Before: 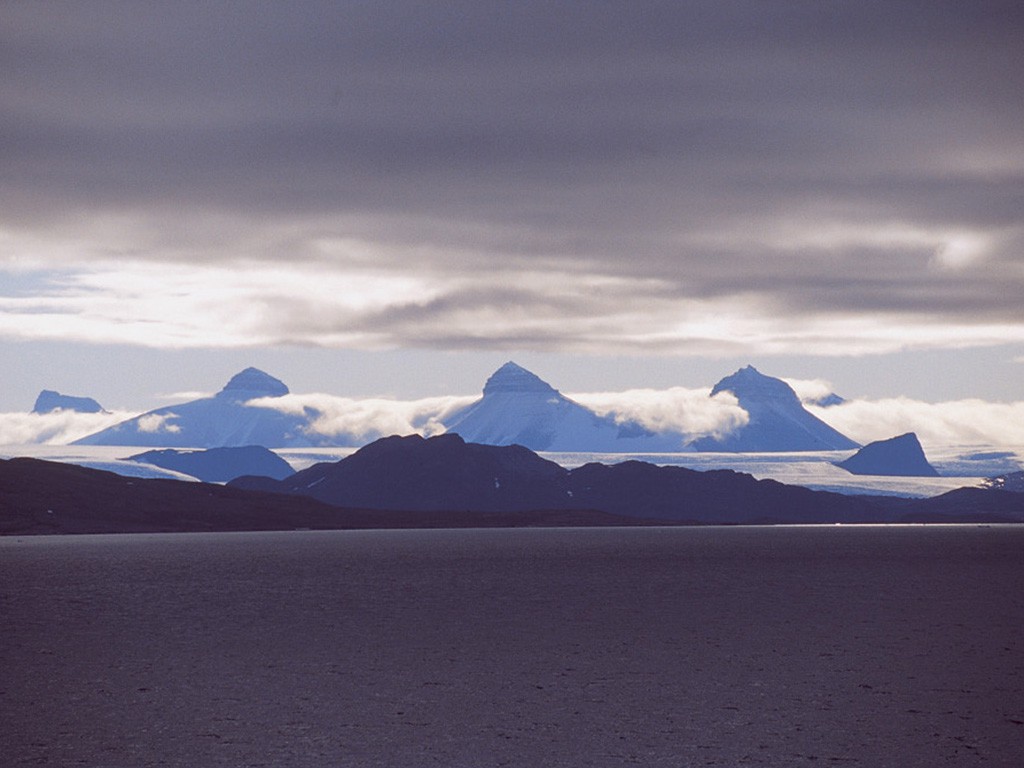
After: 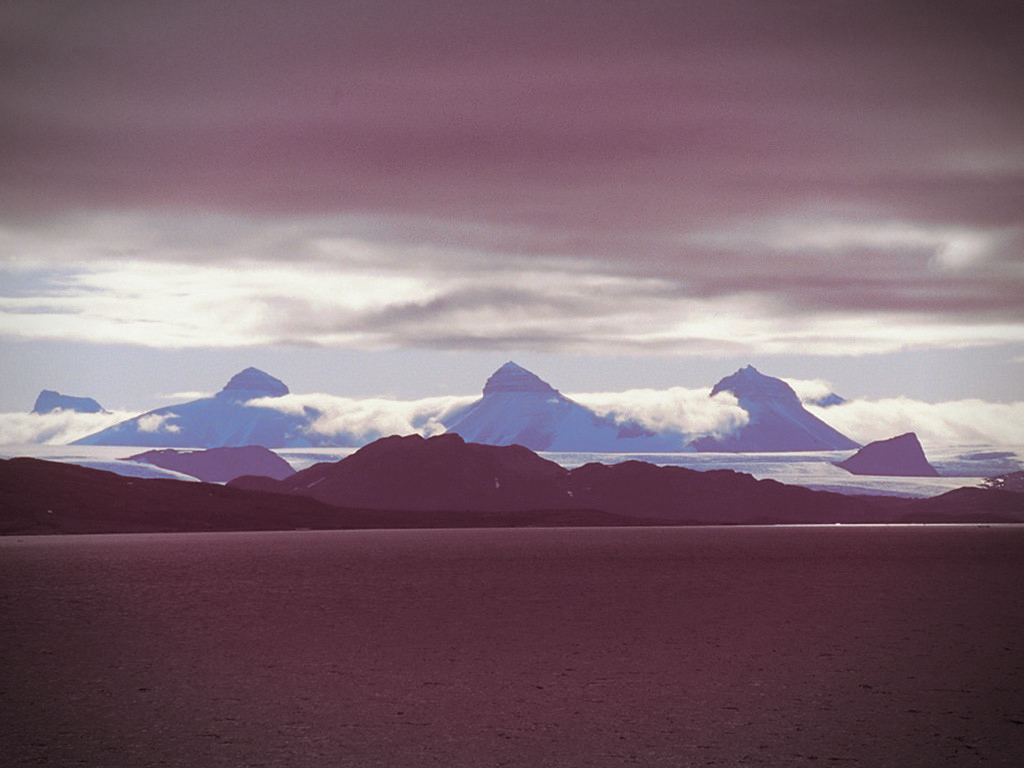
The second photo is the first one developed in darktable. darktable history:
split-toning: shadows › hue 360°
vignetting: automatic ratio true
